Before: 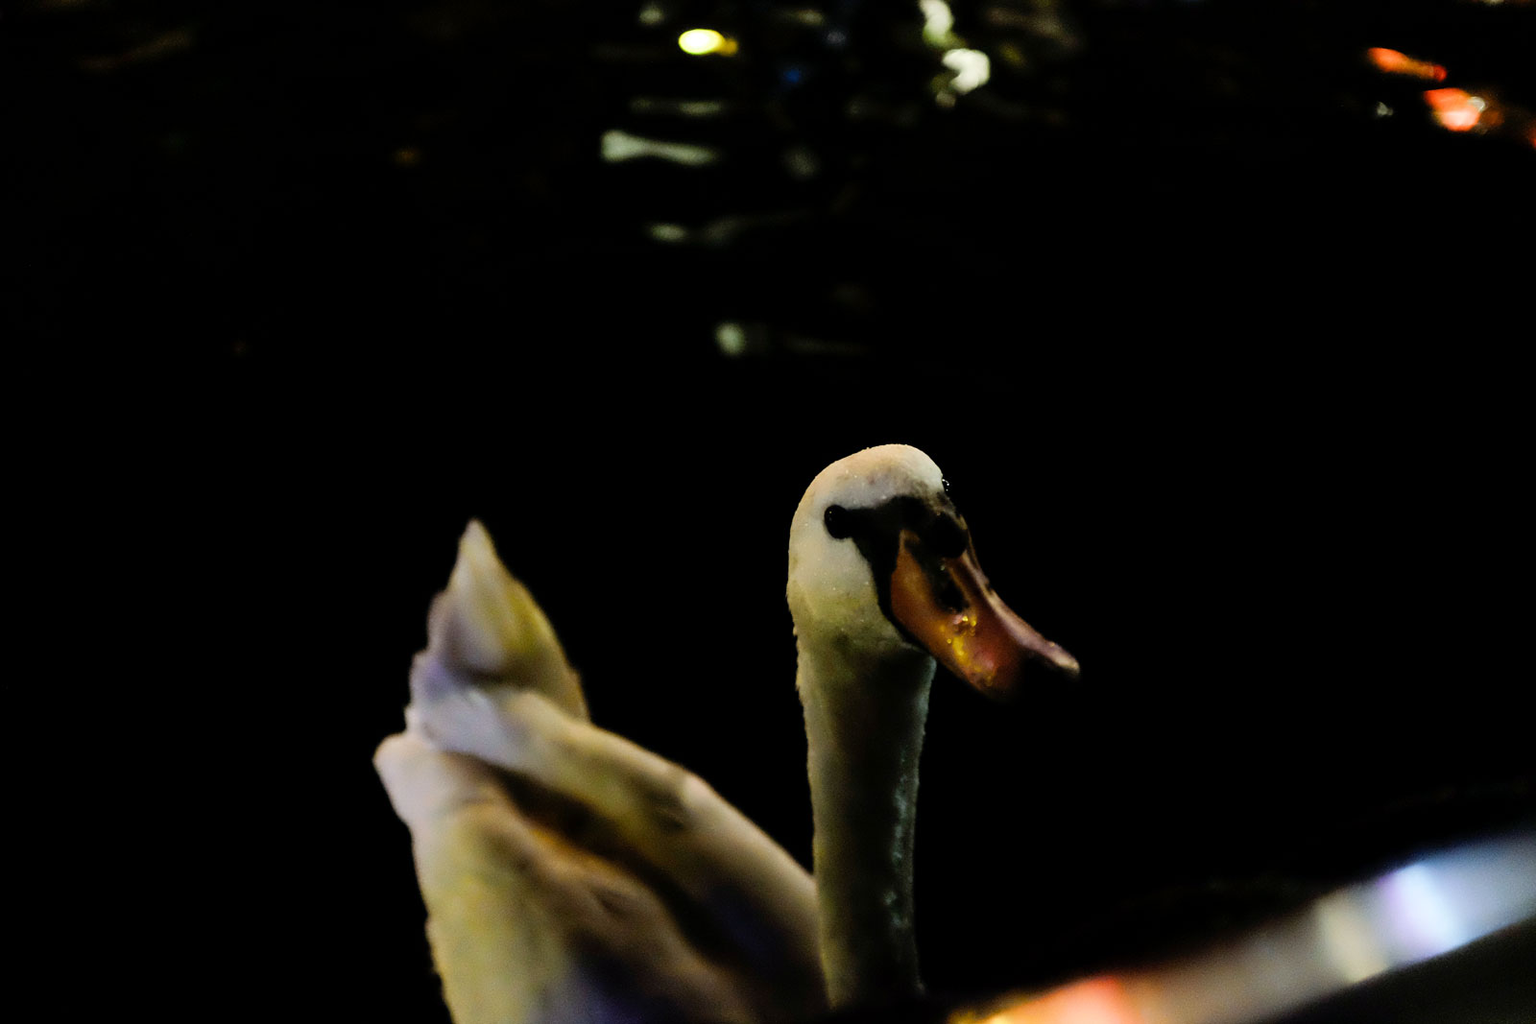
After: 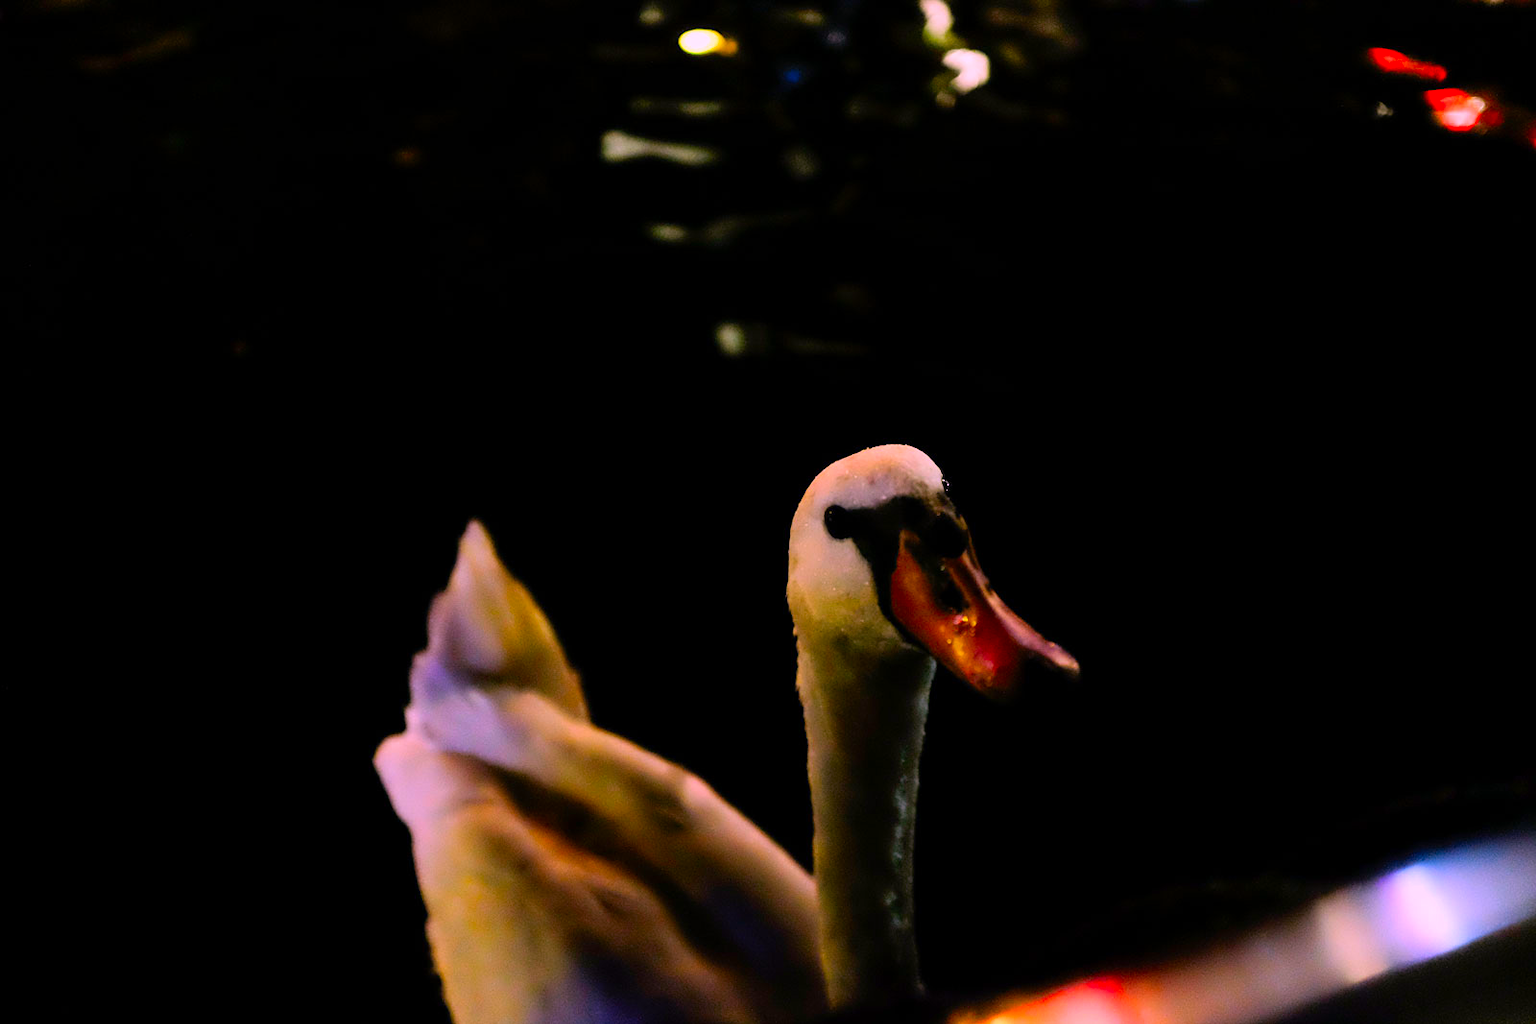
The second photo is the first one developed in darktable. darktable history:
color correction: highlights a* 19.5, highlights b* -11.53, saturation 1.69
